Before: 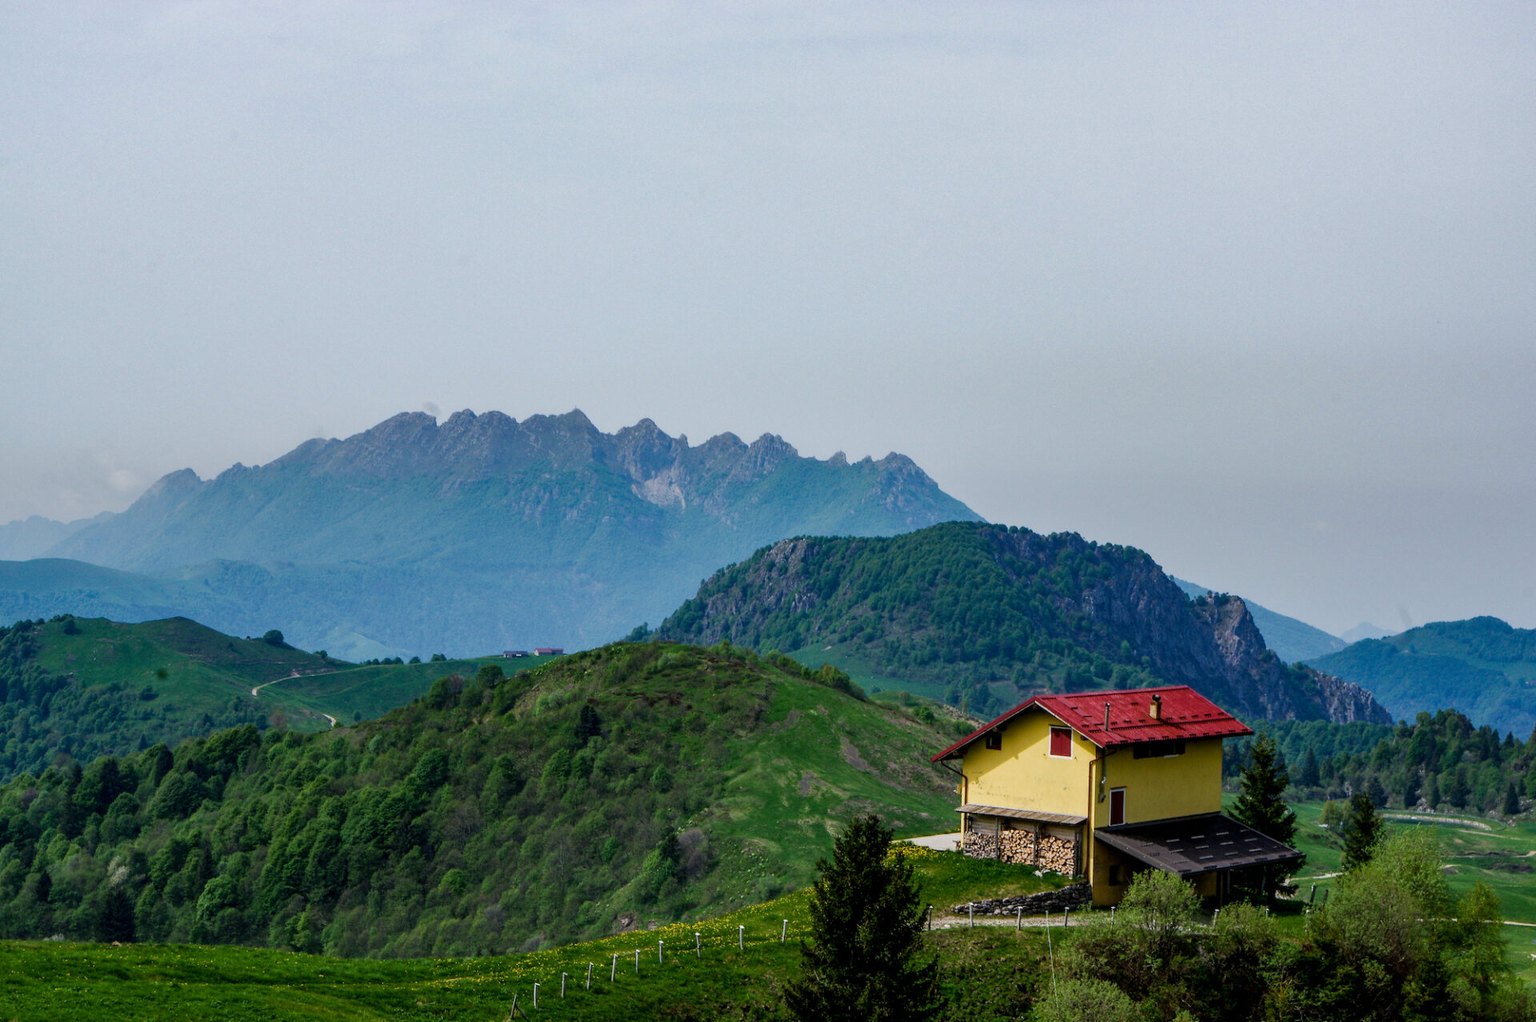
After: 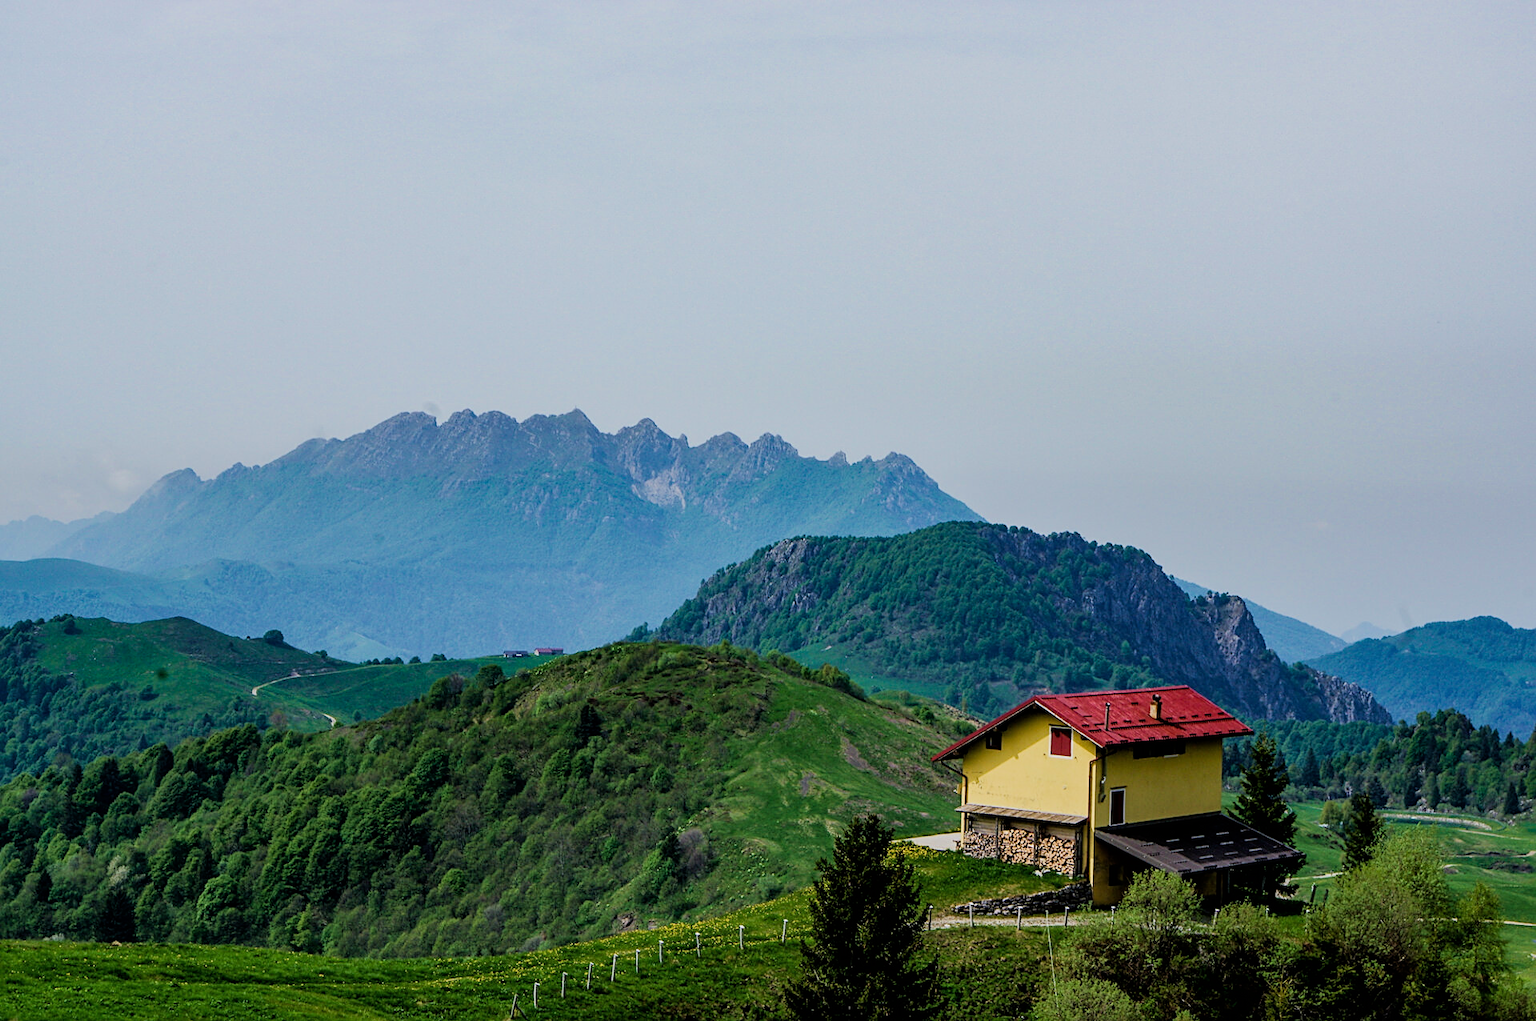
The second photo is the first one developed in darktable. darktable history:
filmic rgb: black relative exposure -7.65 EV, white relative exposure 4.56 EV, hardness 3.61
sharpen: on, module defaults
tone equalizer: -8 EV 0.279 EV, -7 EV 0.381 EV, -6 EV 0.434 EV, -5 EV 0.231 EV, -3 EV -0.284 EV, -2 EV -0.408 EV, -1 EV -0.431 EV, +0 EV -0.273 EV, smoothing diameter 24.84%, edges refinement/feathering 8.21, preserve details guided filter
exposure: exposure 0.652 EV, compensate highlight preservation false
velvia: on, module defaults
